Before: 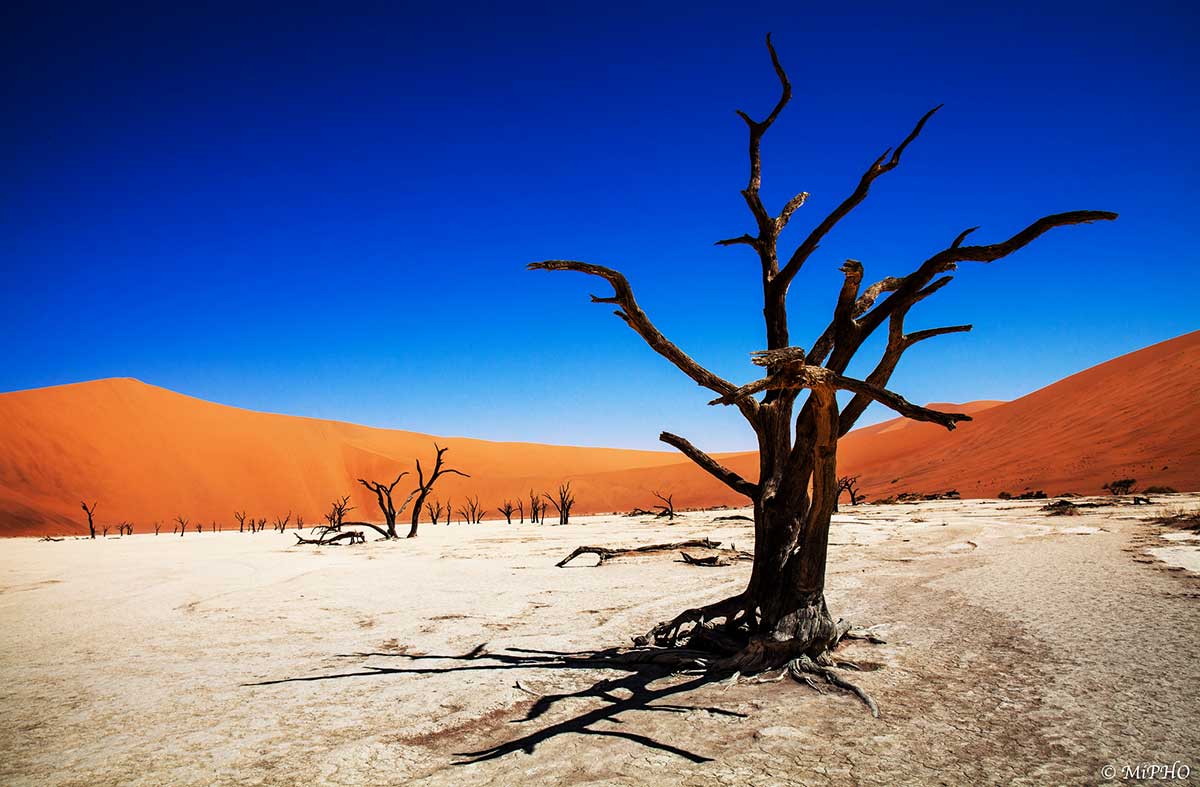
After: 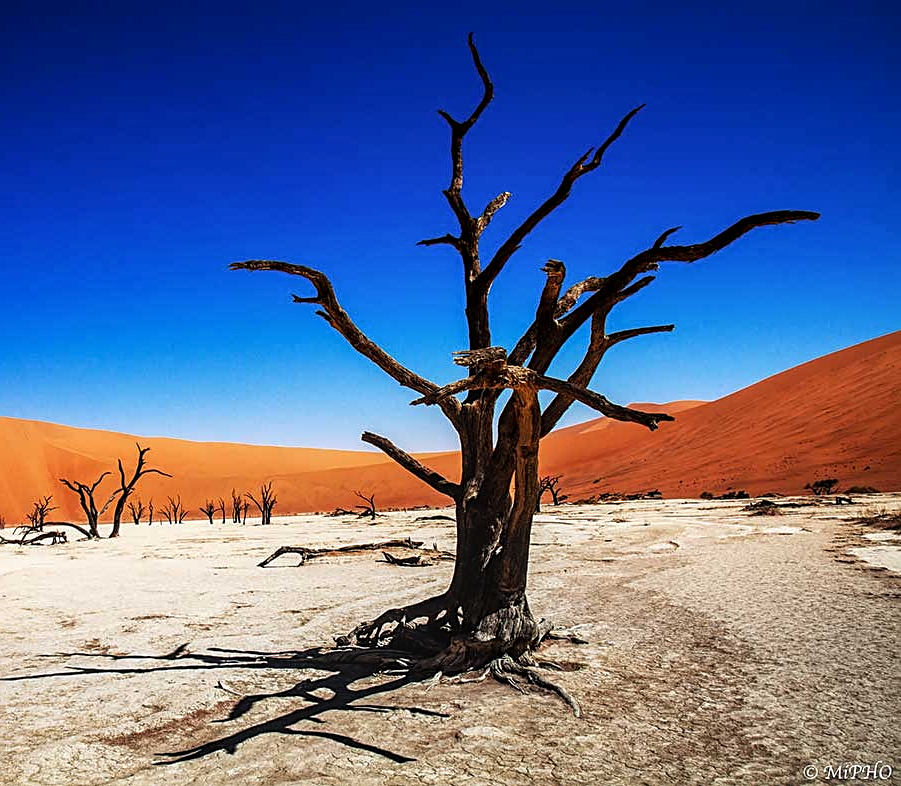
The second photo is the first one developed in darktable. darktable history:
local contrast: on, module defaults
sharpen: on, module defaults
crop and rotate: left 24.889%
